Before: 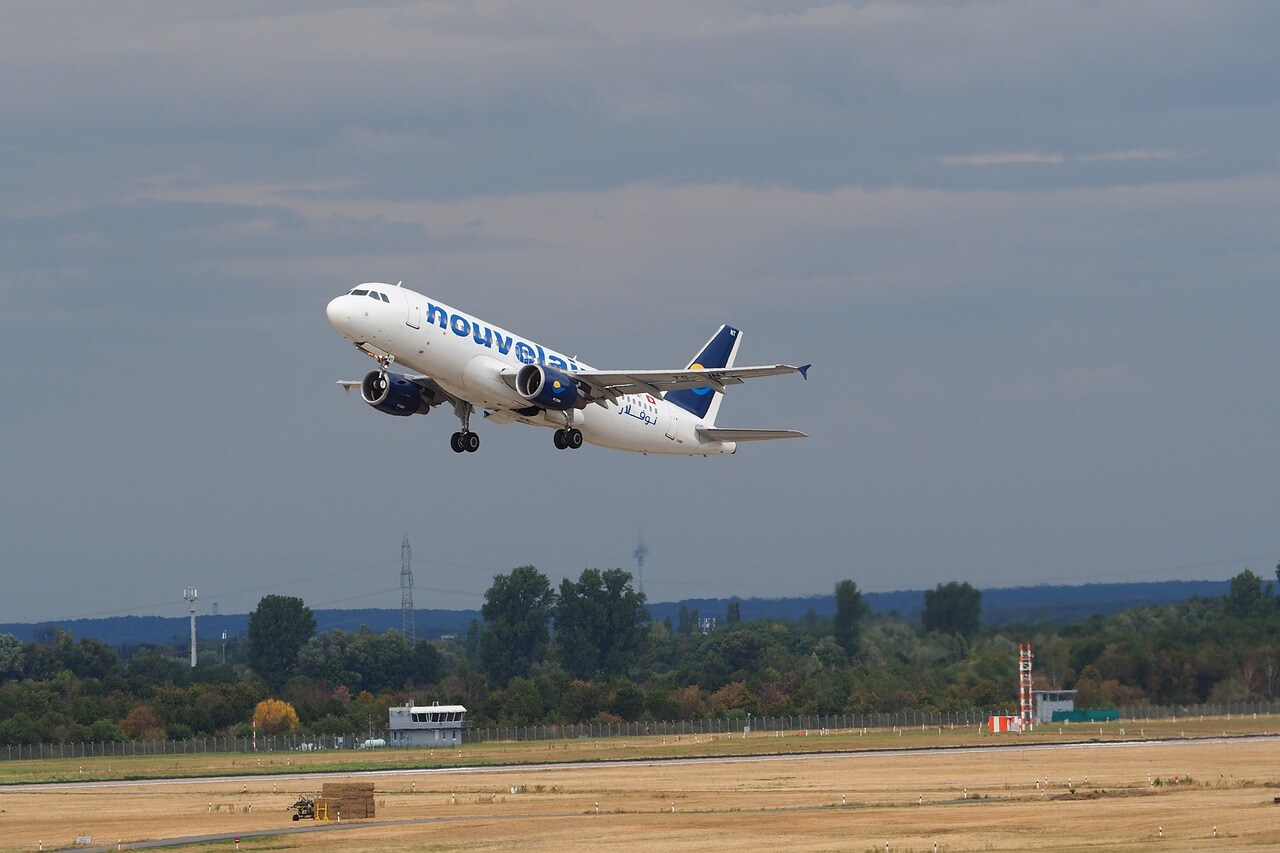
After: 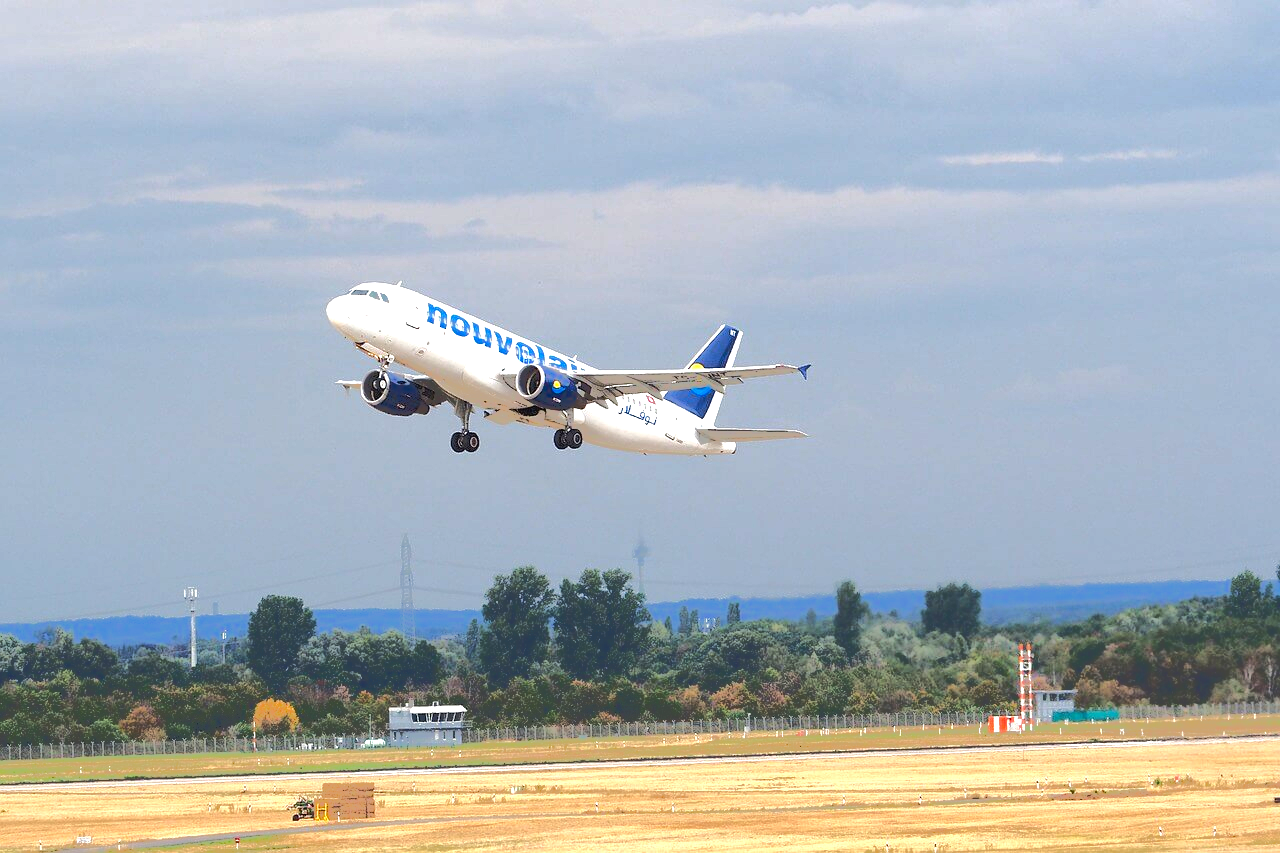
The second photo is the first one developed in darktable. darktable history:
contrast brightness saturation: contrast 0.037, saturation 0.156
exposure: black level correction 0, exposure 1.2 EV, compensate highlight preservation false
tone equalizer: -7 EV -0.594 EV, -6 EV 0.969 EV, -5 EV -0.441 EV, -4 EV 0.452 EV, -3 EV 0.418 EV, -2 EV 0.168 EV, -1 EV -0.134 EV, +0 EV -0.412 EV, edges refinement/feathering 500, mask exposure compensation -1.57 EV, preserve details no
